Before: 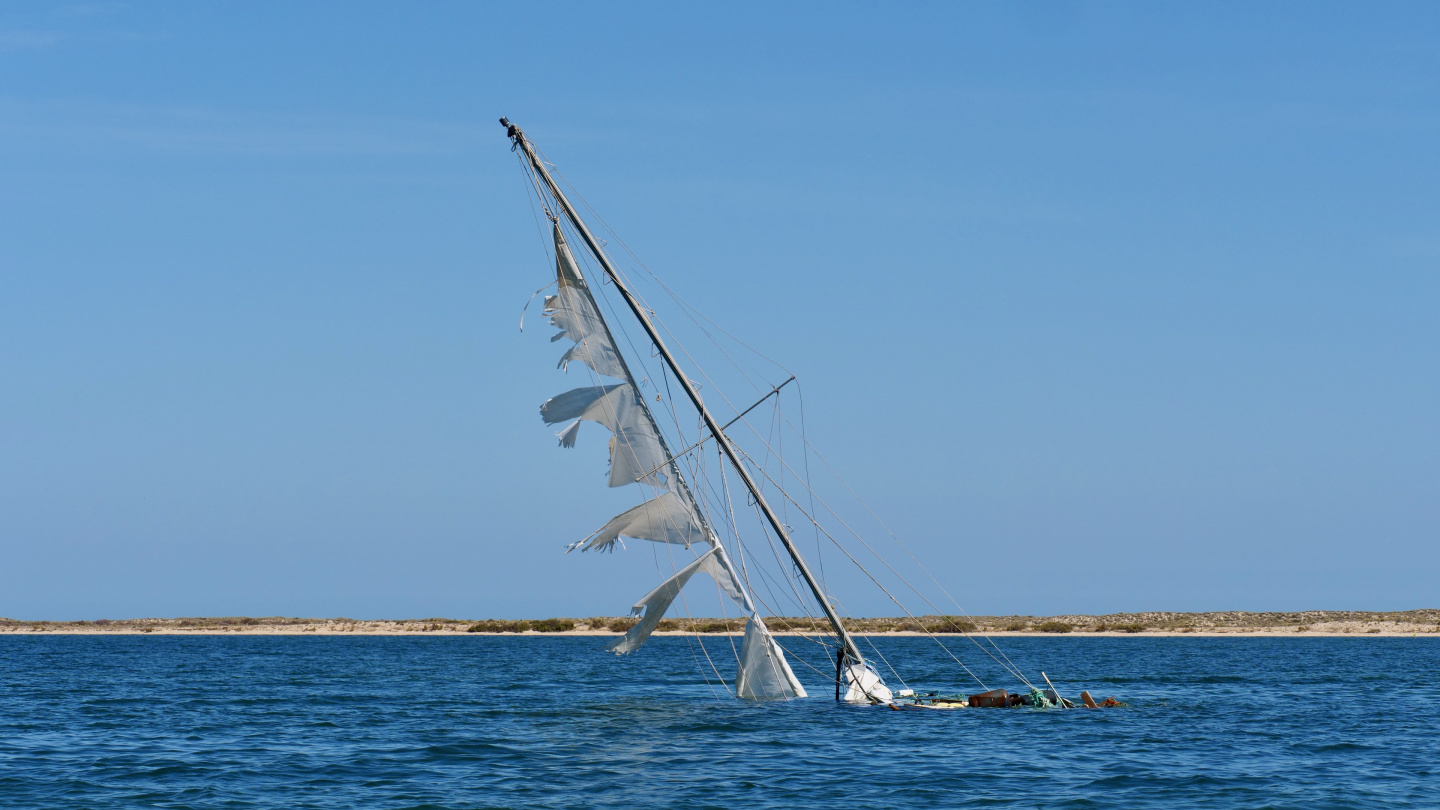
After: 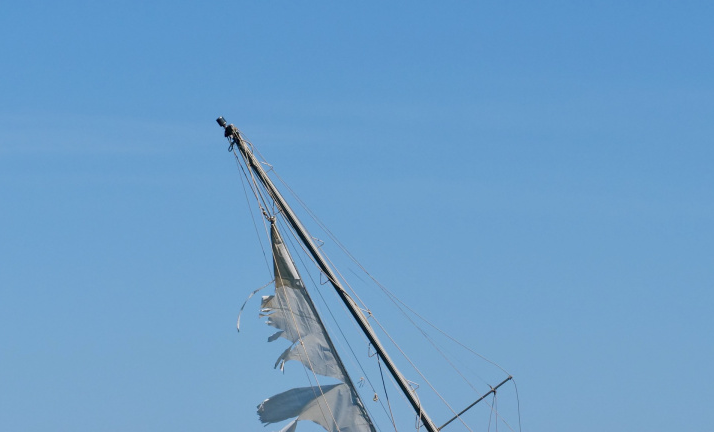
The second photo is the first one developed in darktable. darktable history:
crop: left 19.669%, right 30.367%, bottom 46.513%
